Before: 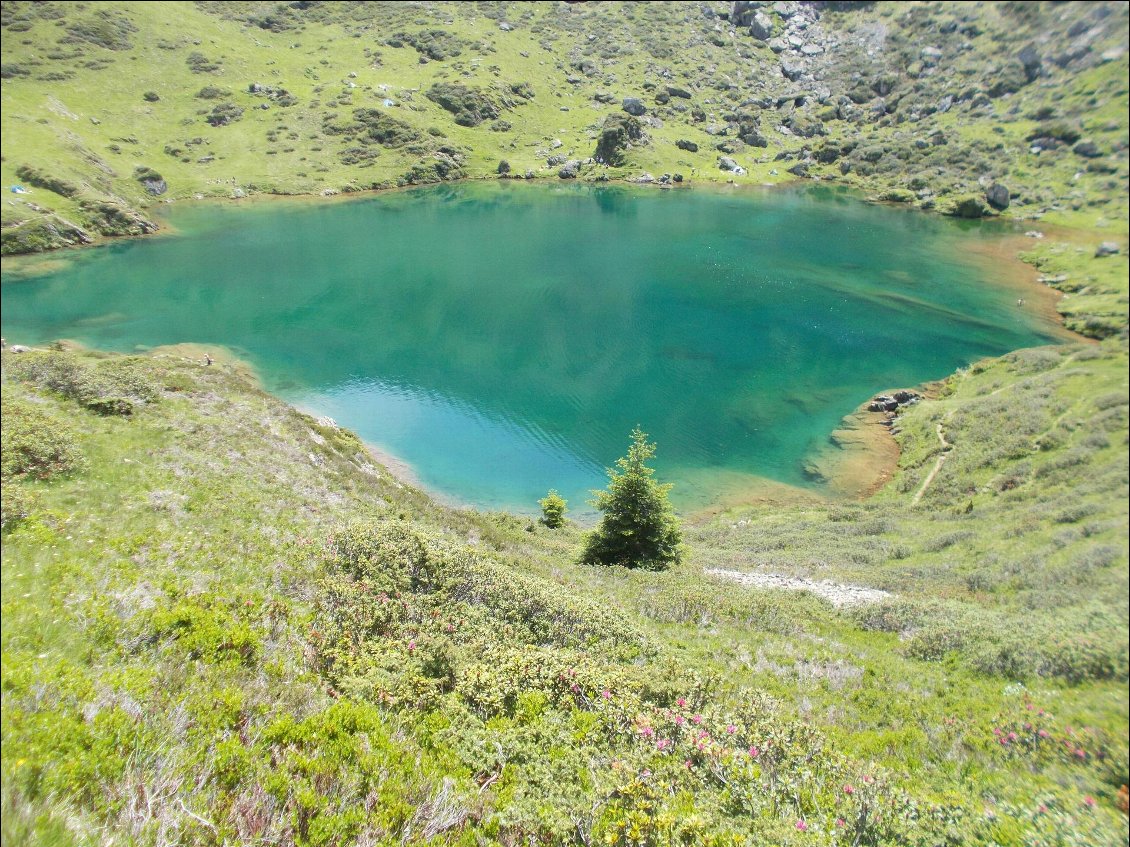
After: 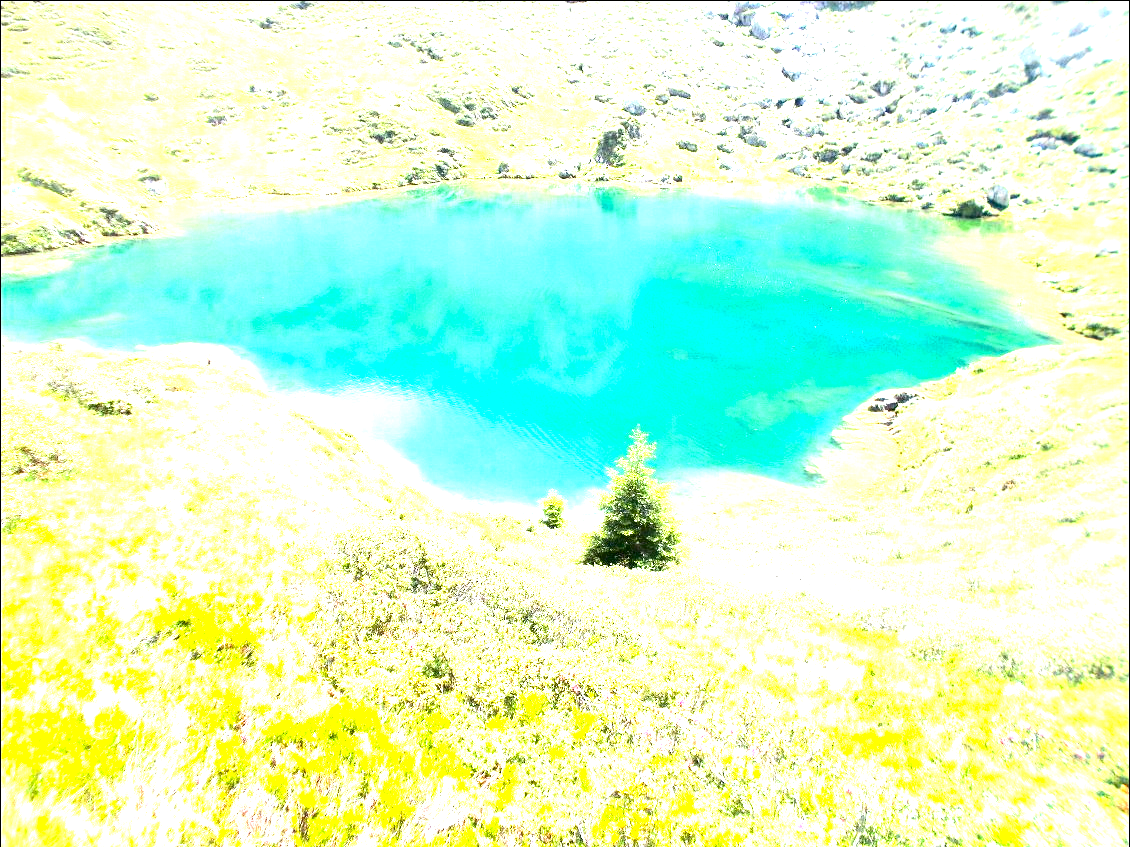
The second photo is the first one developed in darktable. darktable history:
contrast brightness saturation: contrast 0.196, brightness -0.112, saturation 0.098
exposure: black level correction 0.005, exposure 2.071 EV, compensate highlight preservation false
color balance rgb: perceptual saturation grading › global saturation 3.37%, perceptual brilliance grading › highlights 8.124%, perceptual brilliance grading › mid-tones 2.909%, perceptual brilliance grading › shadows 2.323%
